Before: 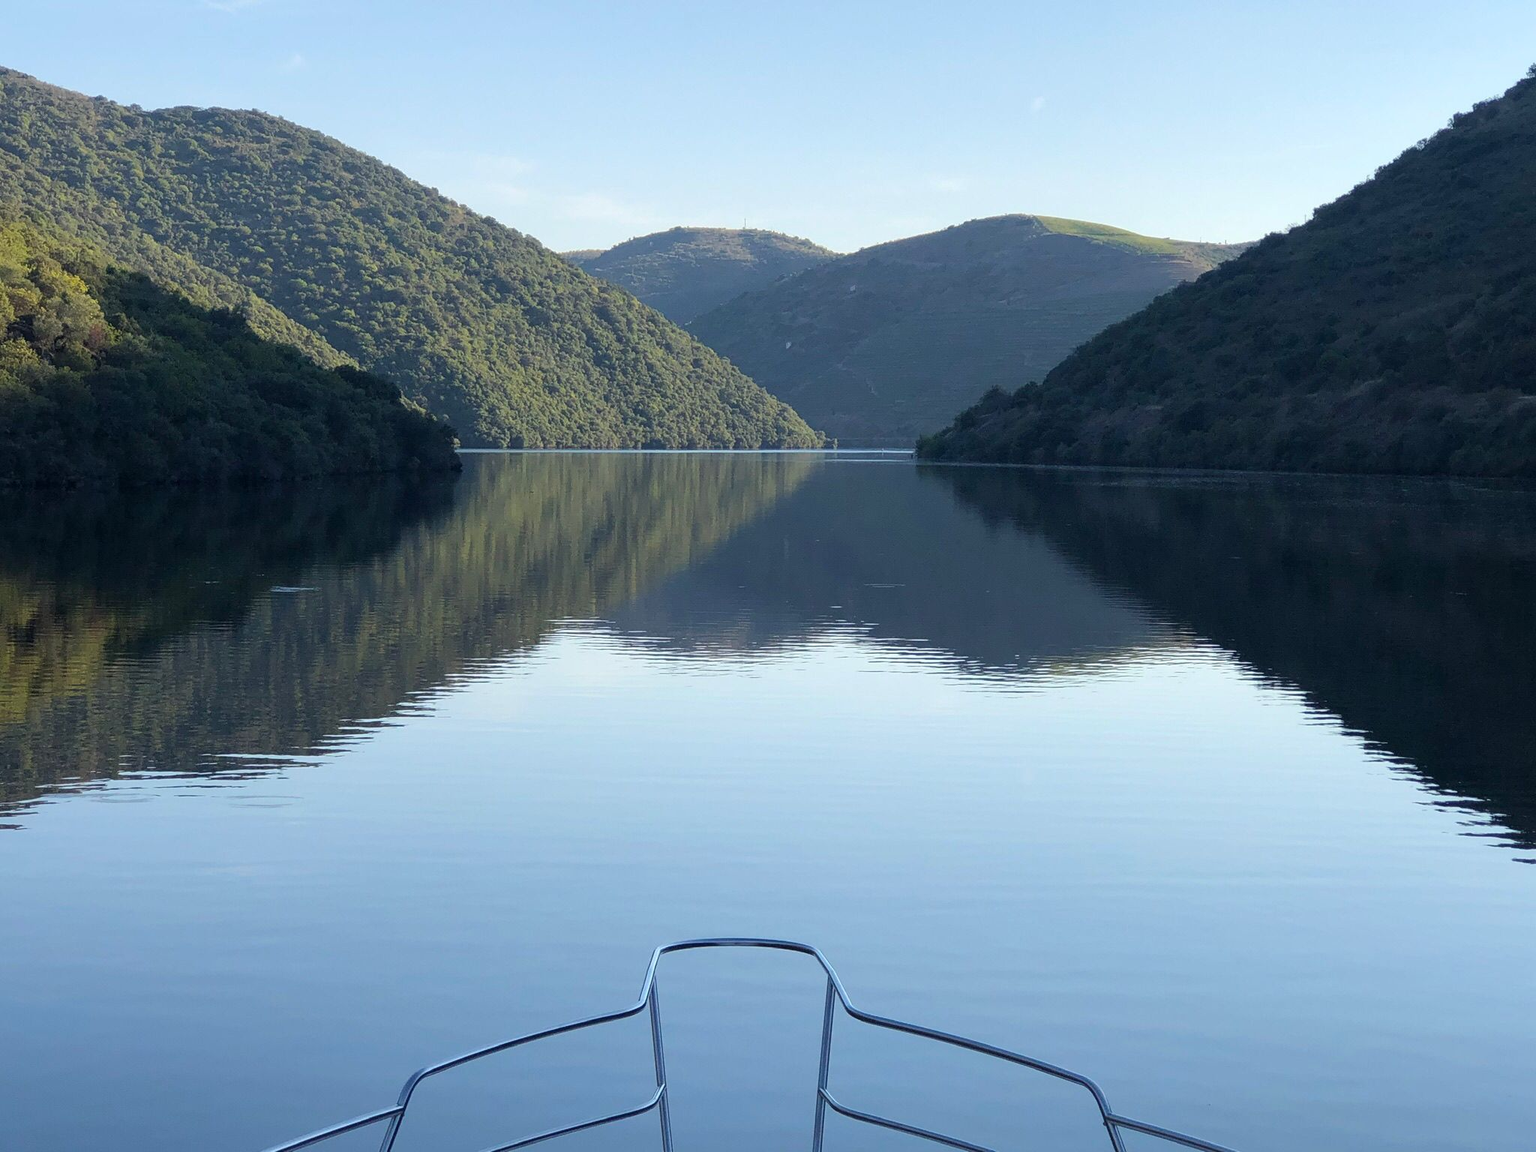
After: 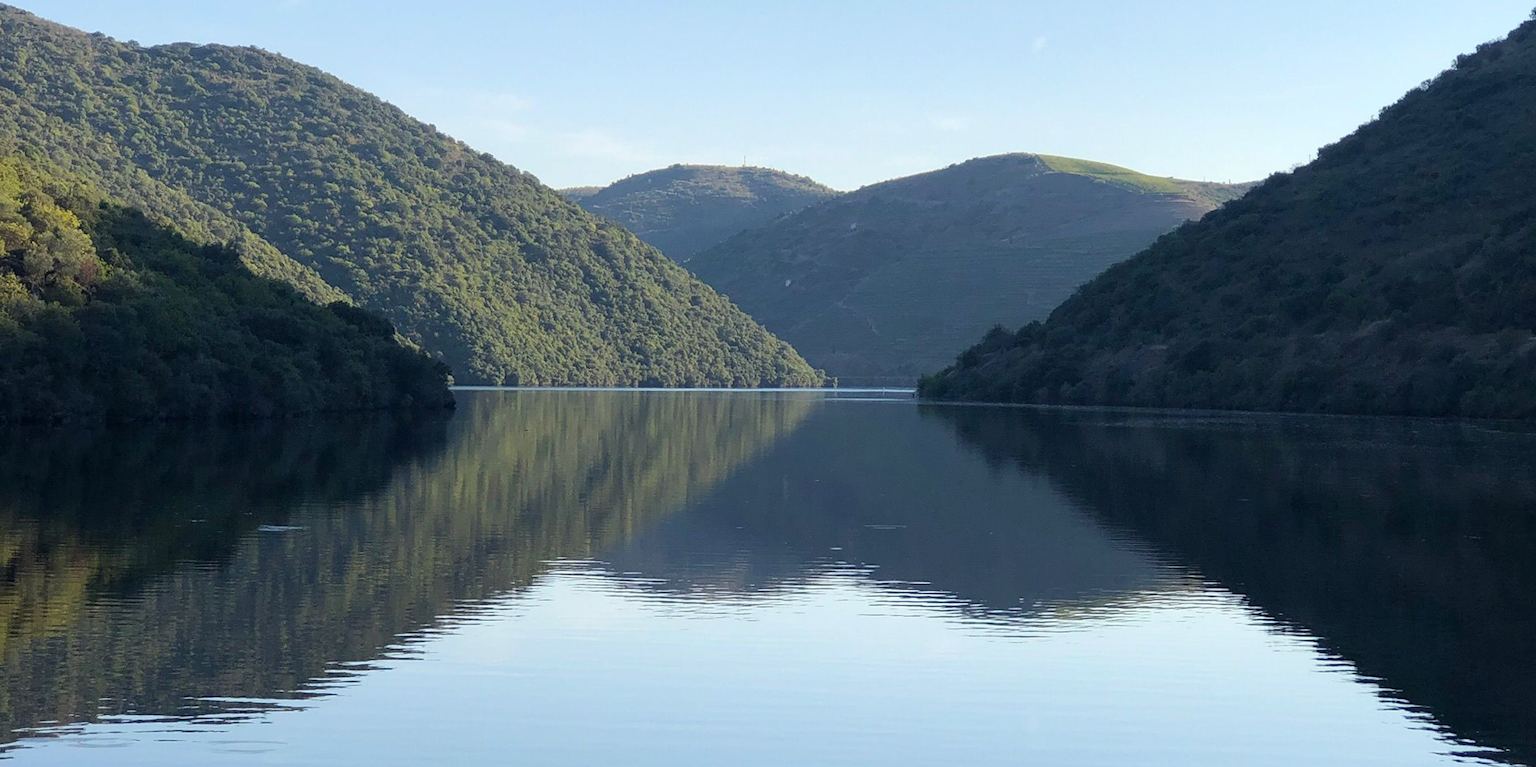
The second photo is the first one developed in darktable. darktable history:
rotate and perspective: rotation 0.226°, lens shift (vertical) -0.042, crop left 0.023, crop right 0.982, crop top 0.006, crop bottom 0.994
crop and rotate: top 4.848%, bottom 29.503%
